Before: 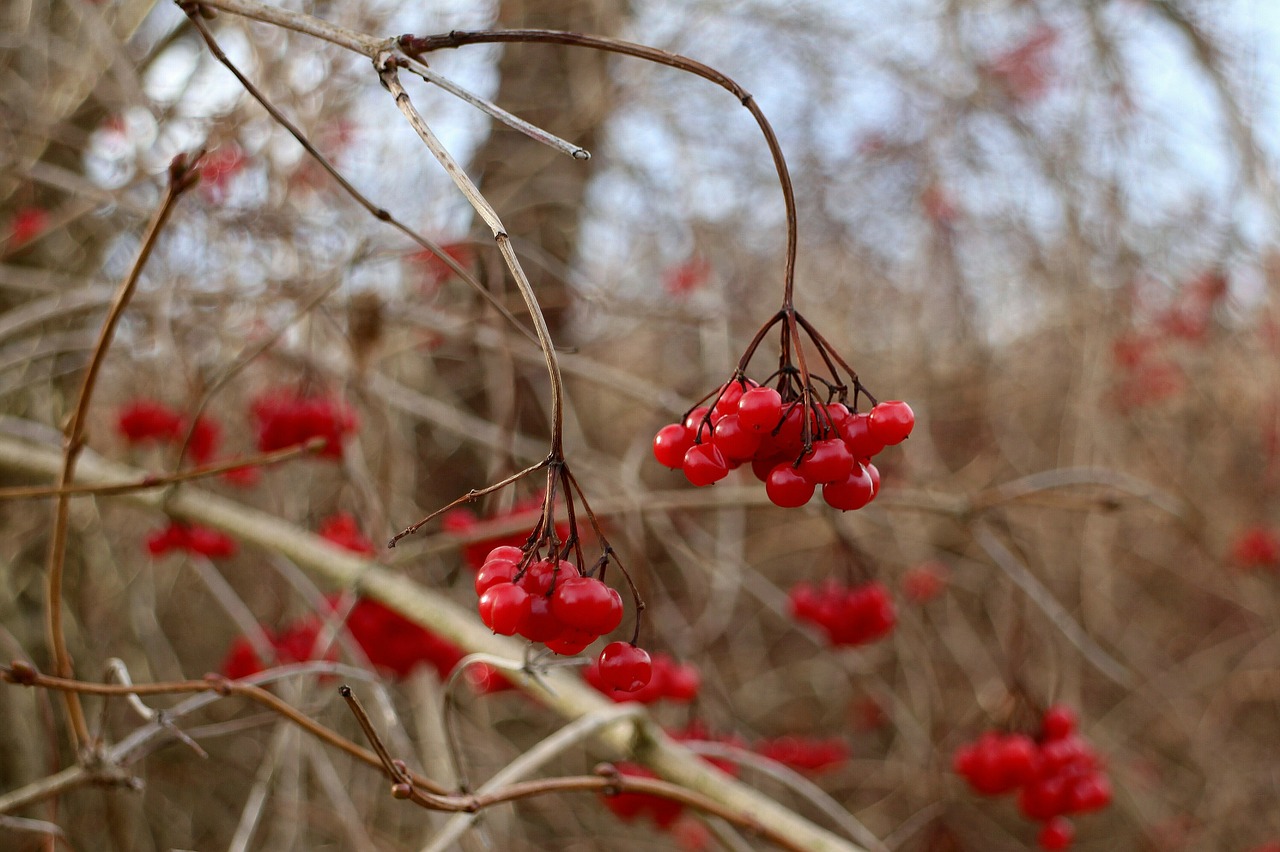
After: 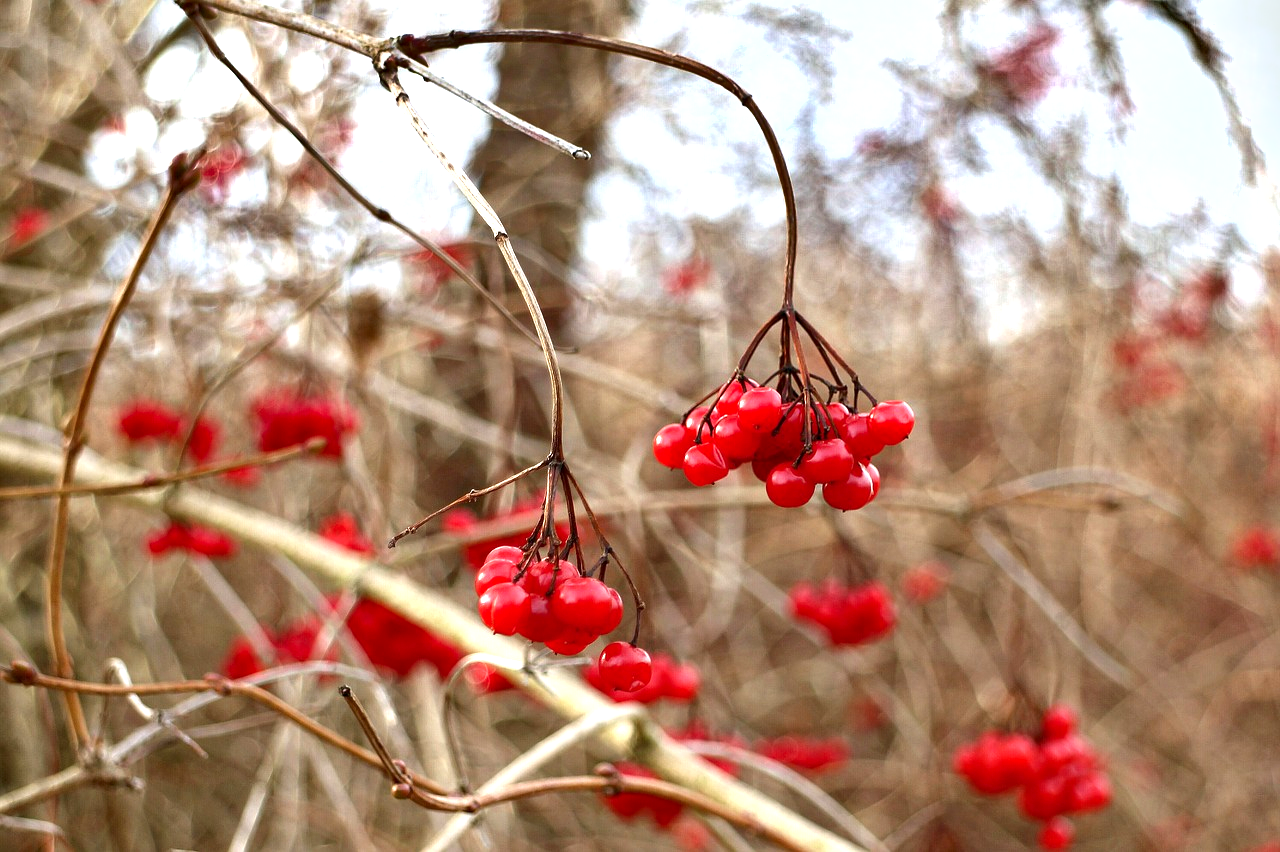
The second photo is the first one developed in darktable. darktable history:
exposure: black level correction 0, exposure 1.125 EV, compensate exposure bias true, compensate highlight preservation false
shadows and highlights: shadows 25, highlights -48, soften with gaussian
contrast equalizer: octaves 7, y [[0.6 ×6], [0.55 ×6], [0 ×6], [0 ×6], [0 ×6]], mix 0.2
